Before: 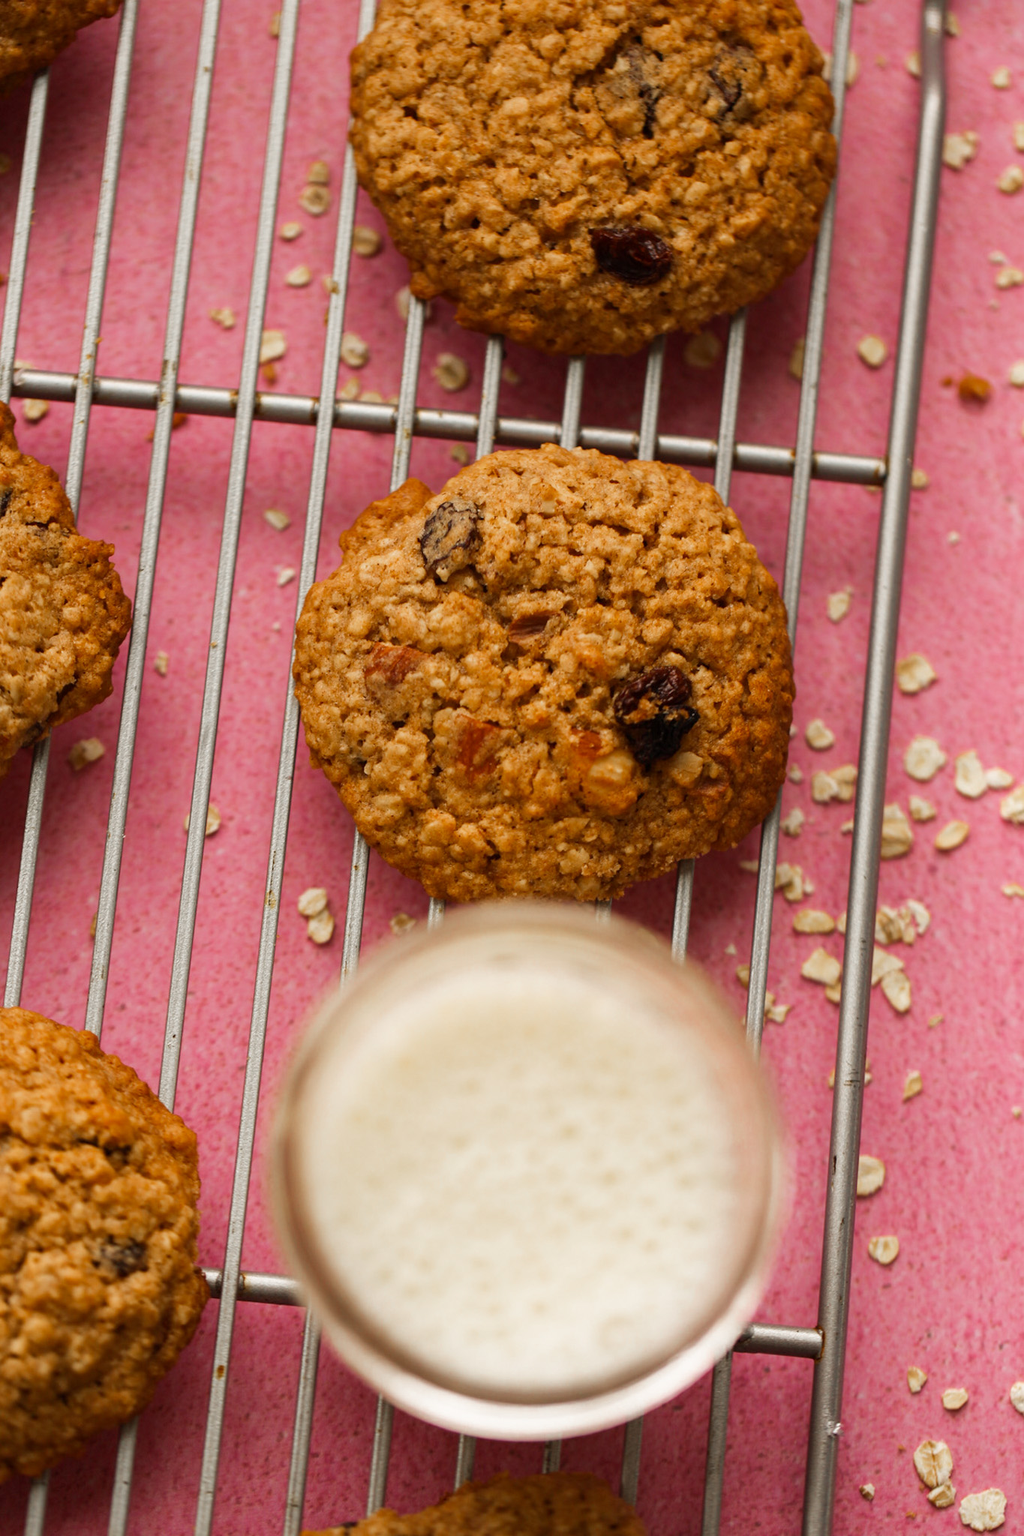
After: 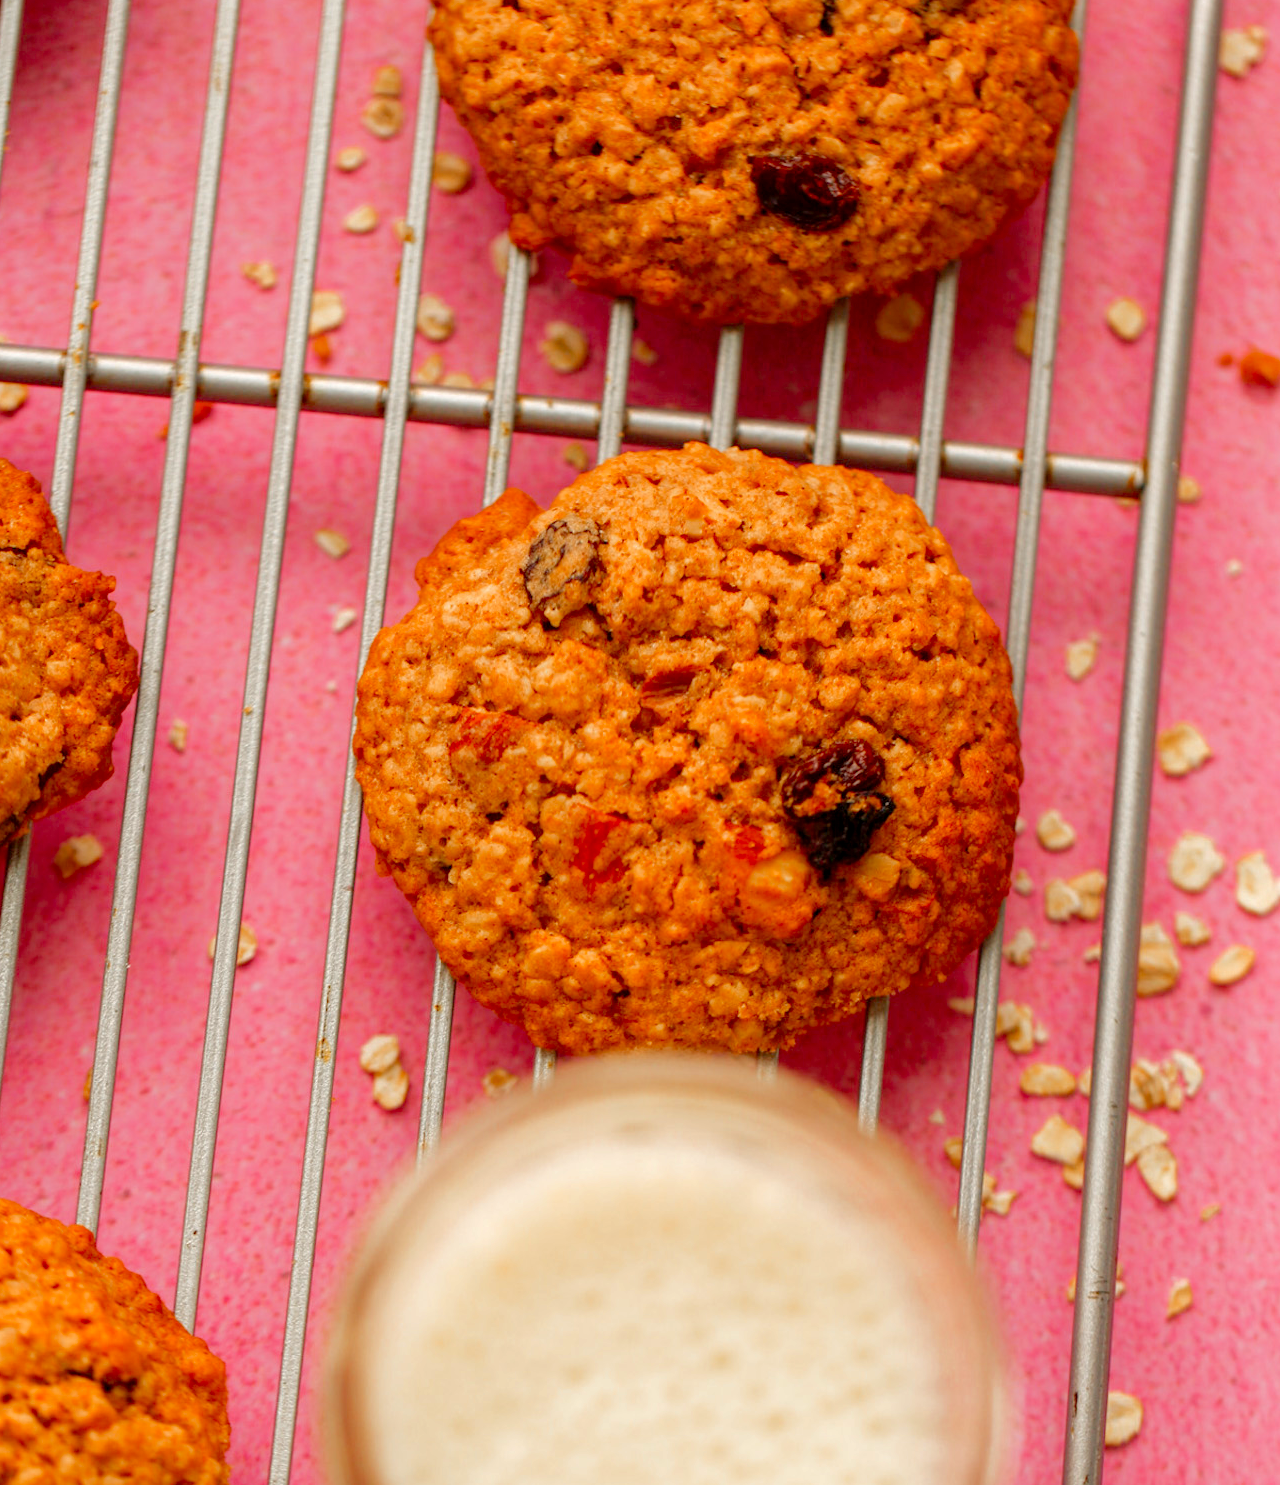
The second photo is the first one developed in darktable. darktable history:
tone curve: curves: ch0 [(0, 0) (0.004, 0.008) (0.077, 0.156) (0.169, 0.29) (0.774, 0.774) (1, 1)], color space Lab, linked channels, preserve colors none
color zones: curves: ch0 [(0, 0.499) (0.143, 0.5) (0.286, 0.5) (0.429, 0.476) (0.571, 0.284) (0.714, 0.243) (0.857, 0.449) (1, 0.499)]; ch1 [(0, 0.532) (0.143, 0.645) (0.286, 0.696) (0.429, 0.211) (0.571, 0.504) (0.714, 0.493) (0.857, 0.495) (1, 0.532)]; ch2 [(0, 0.5) (0.143, 0.5) (0.286, 0.427) (0.429, 0.324) (0.571, 0.5) (0.714, 0.5) (0.857, 0.5) (1, 0.5)]
local contrast: on, module defaults
crop: left 2.737%, top 7.287%, right 3.421%, bottom 20.179%
